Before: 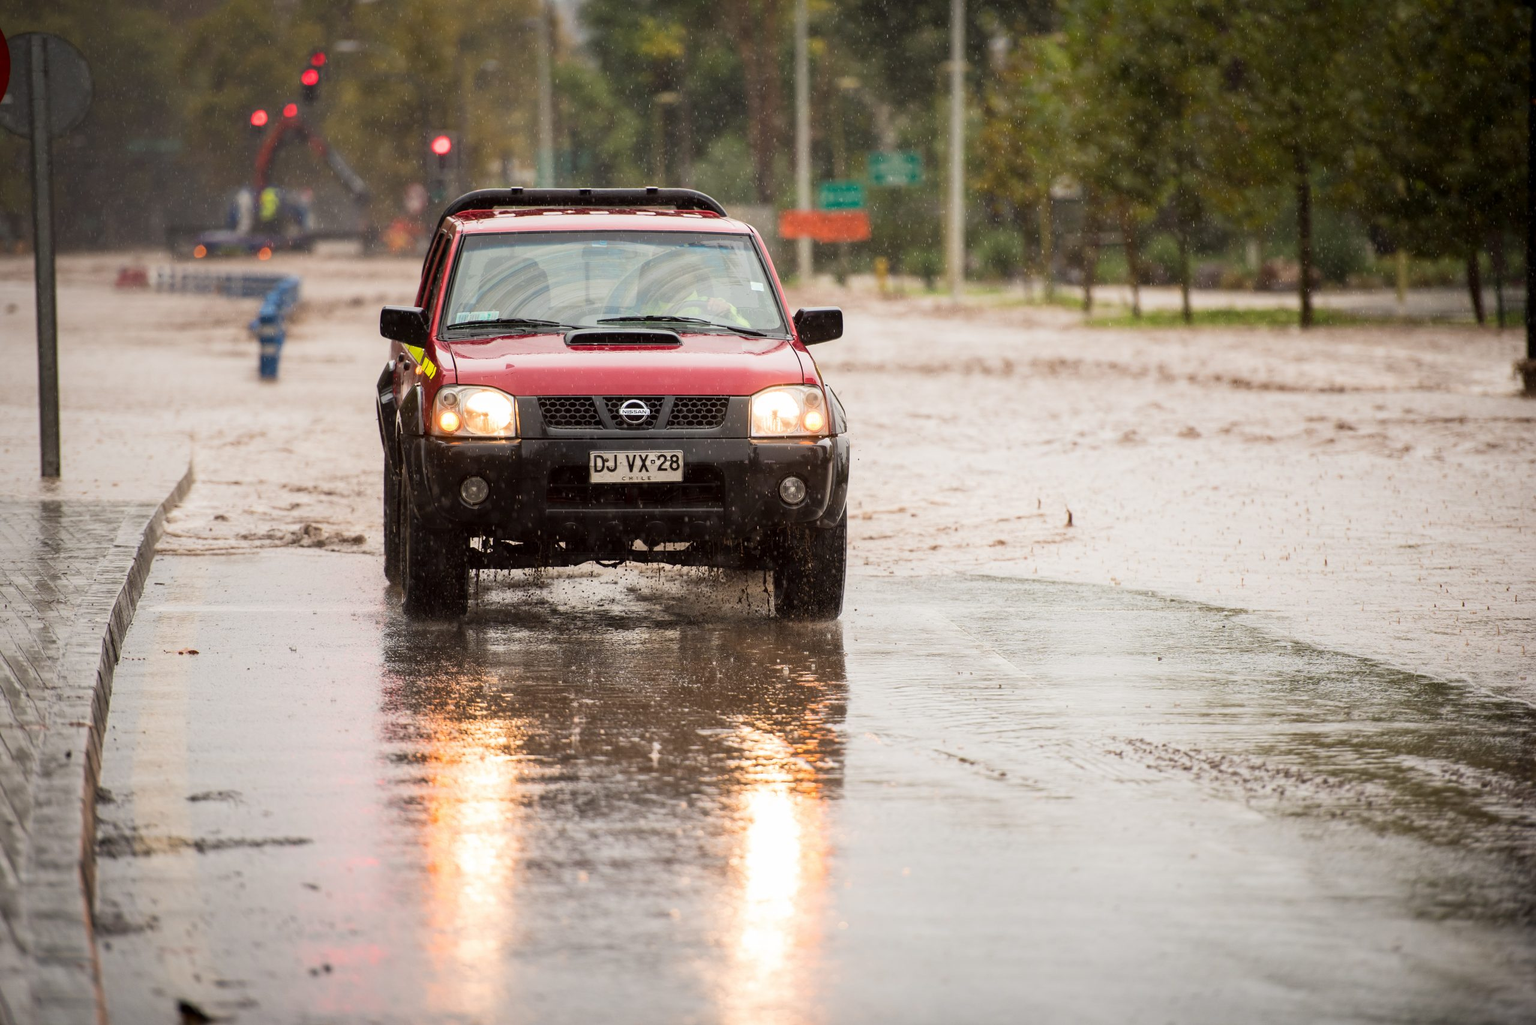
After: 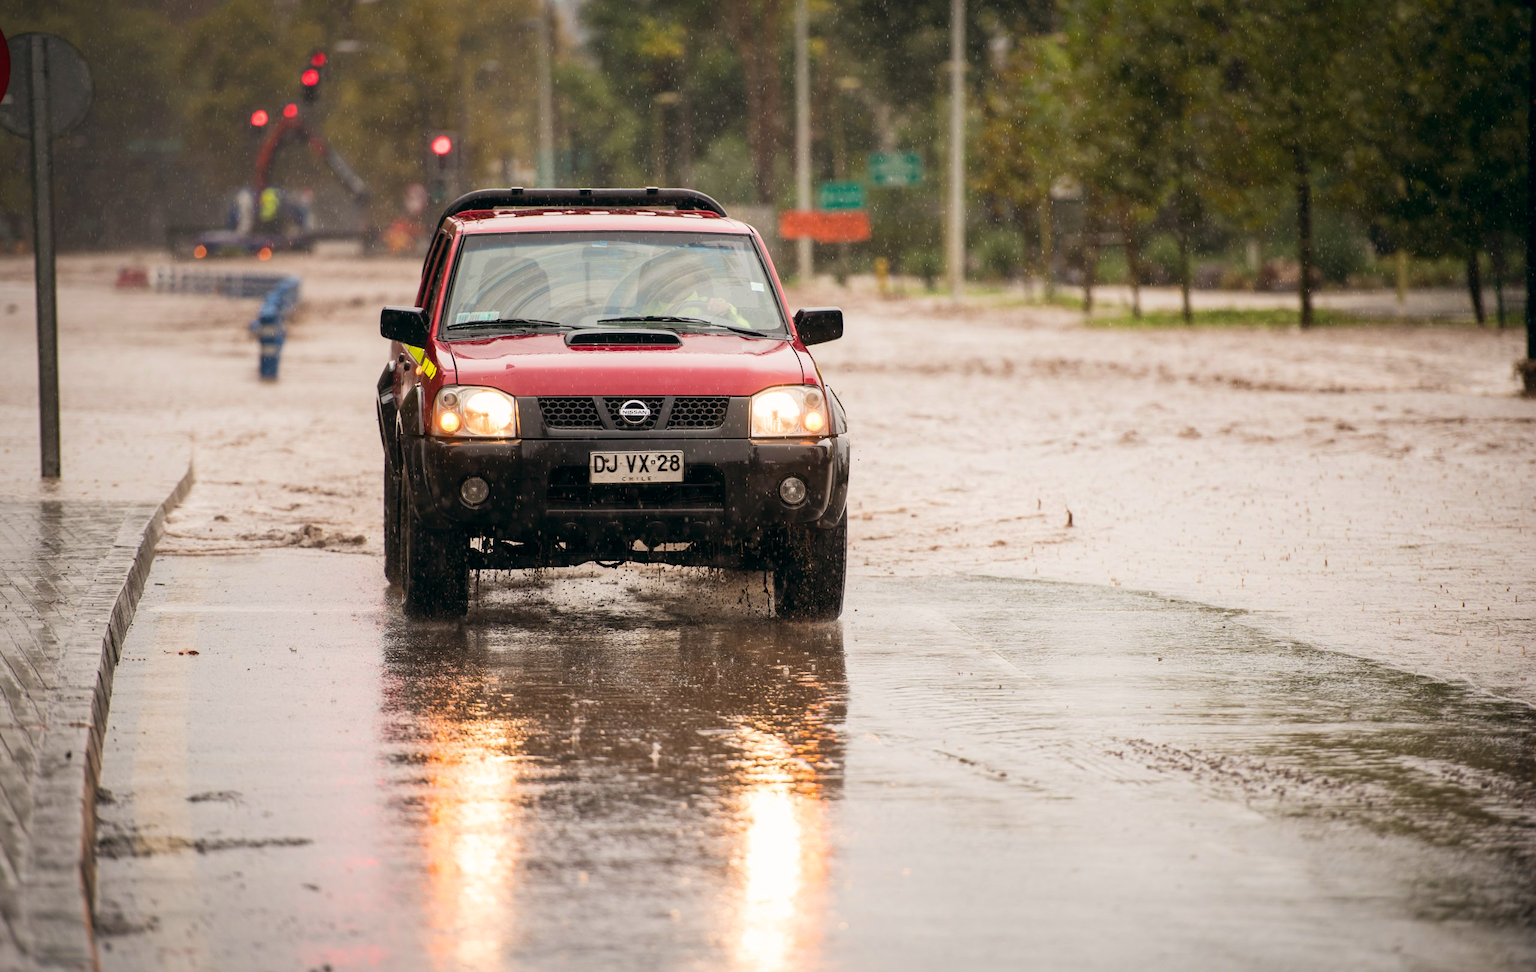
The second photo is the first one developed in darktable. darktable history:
crop and rotate: top 0%, bottom 5.097%
color balance: lift [1, 0.998, 1.001, 1.002], gamma [1, 1.02, 1, 0.98], gain [1, 1.02, 1.003, 0.98]
